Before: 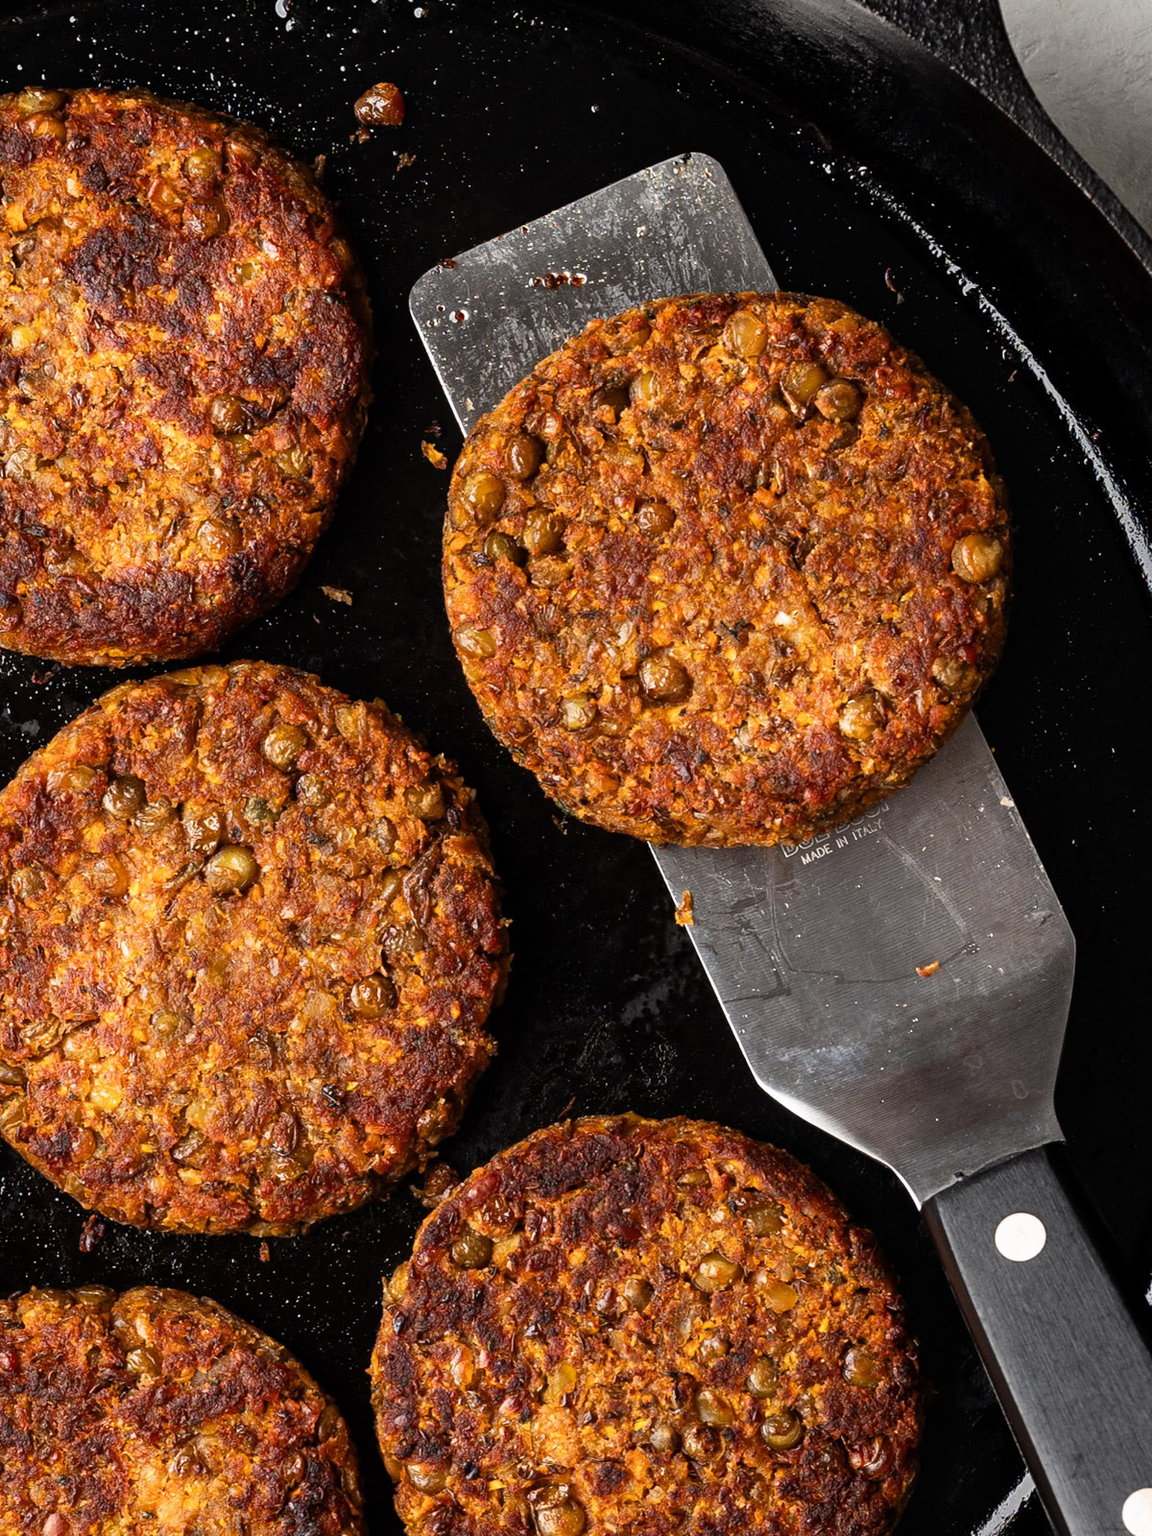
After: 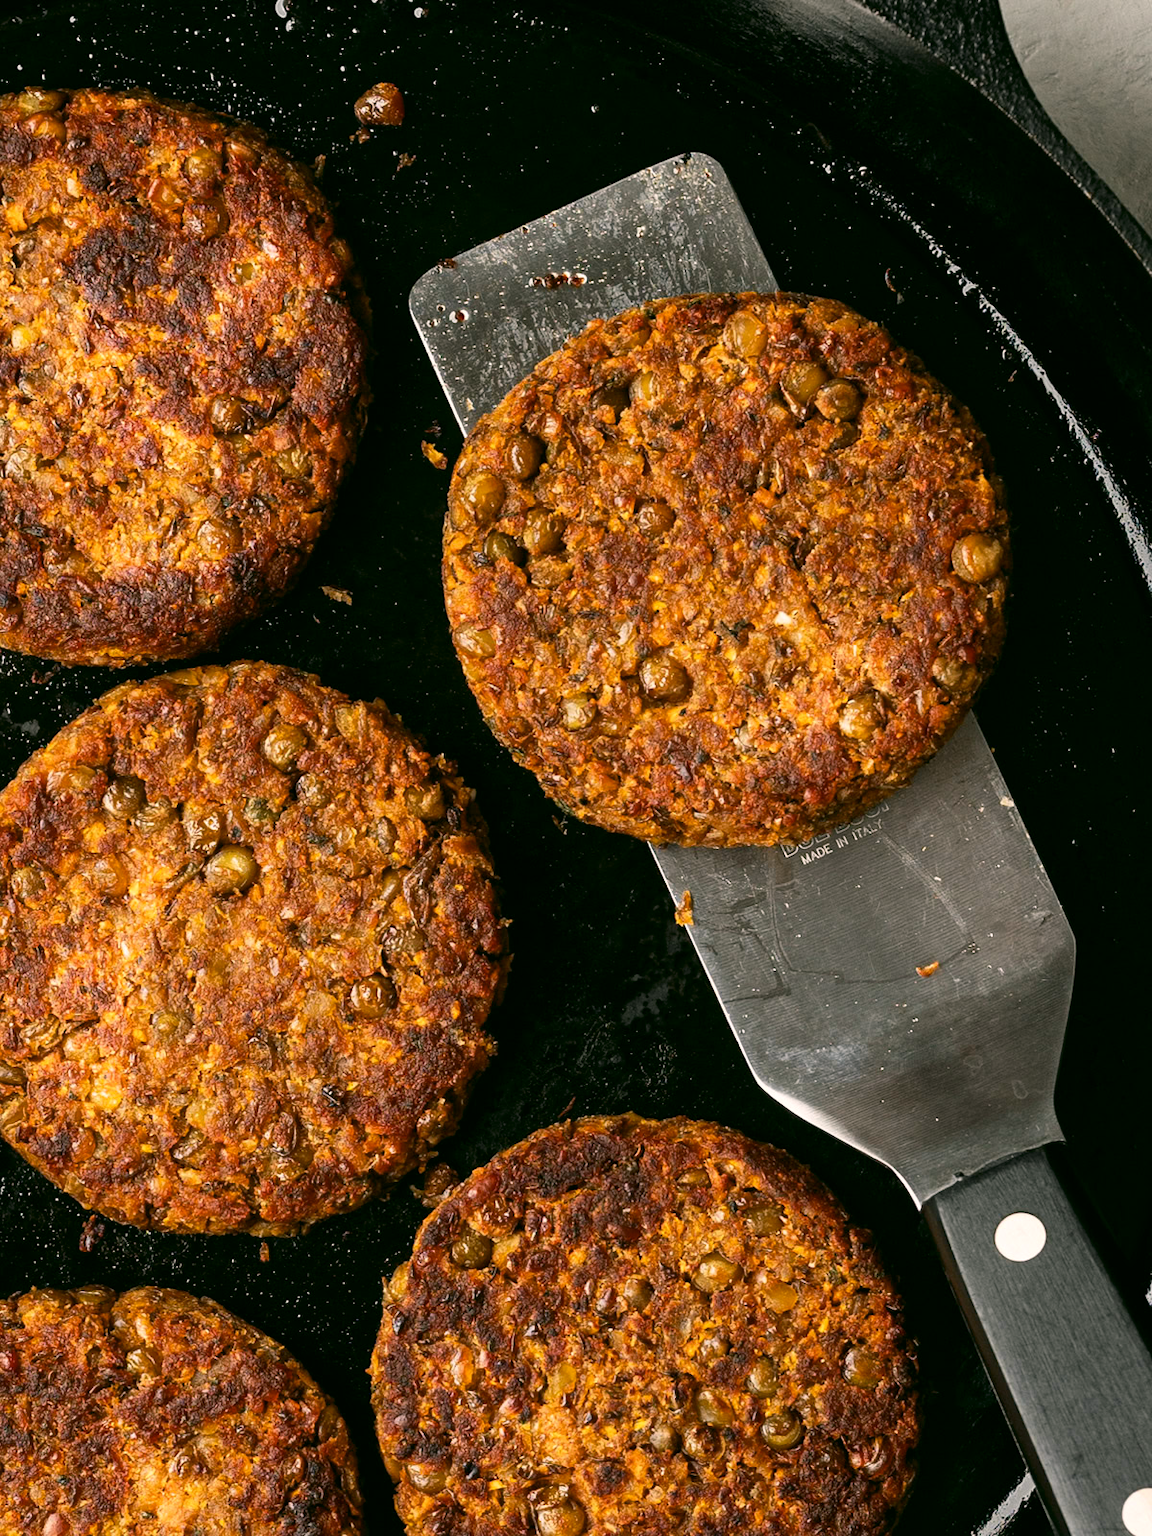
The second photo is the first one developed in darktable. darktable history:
color correction: highlights a* 4.02, highlights b* 4.98, shadows a* -7.55, shadows b* 4.98
tone equalizer: on, module defaults
